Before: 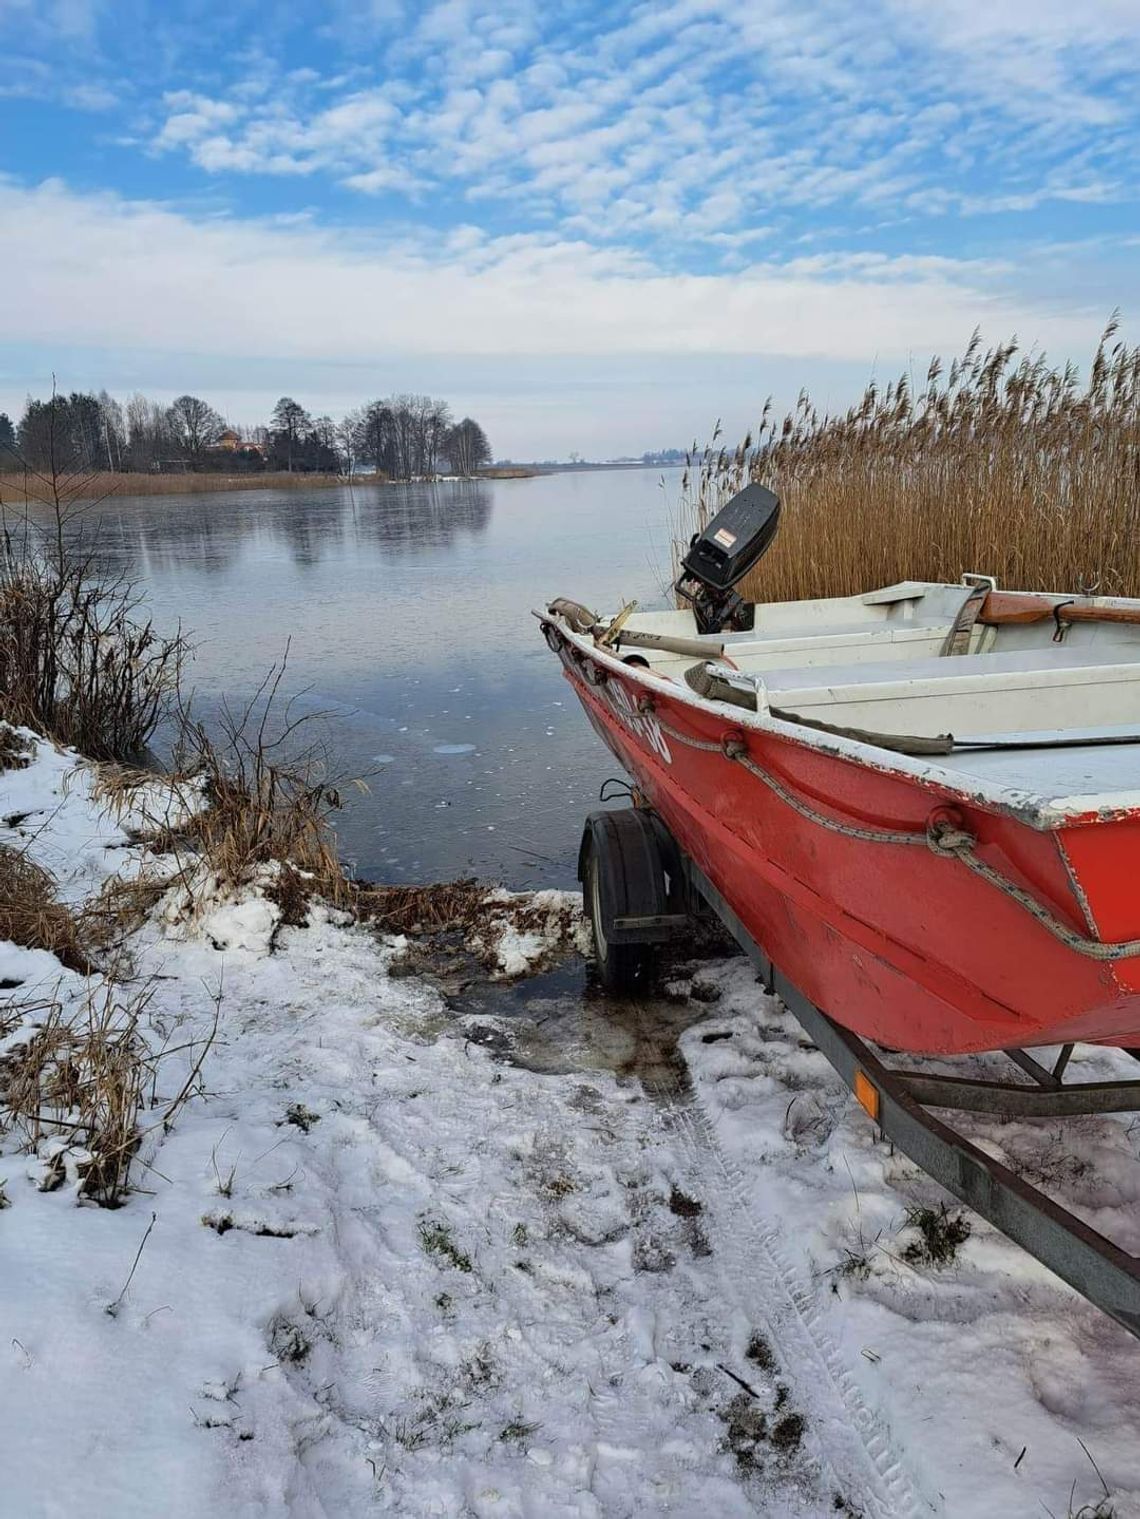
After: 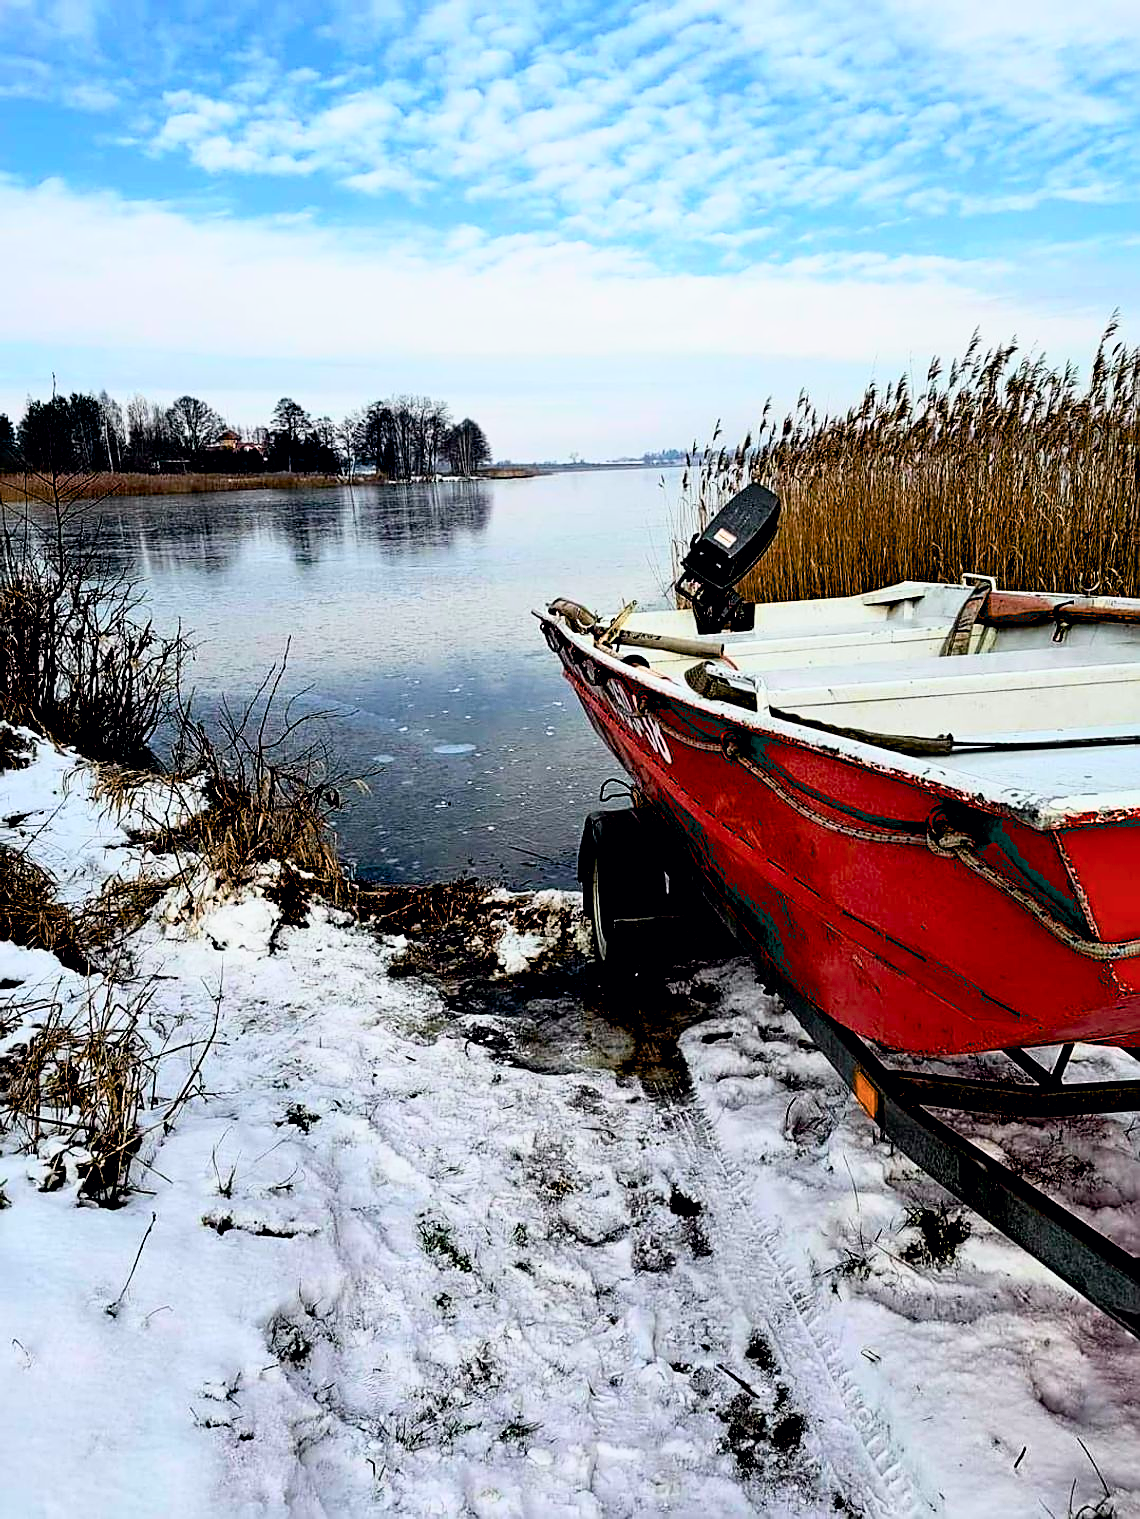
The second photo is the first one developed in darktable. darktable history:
tone curve: curves: ch0 [(0, 0) (0.051, 0.03) (0.096, 0.071) (0.241, 0.247) (0.455, 0.525) (0.594, 0.697) (0.741, 0.845) (0.871, 0.933) (1, 0.984)]; ch1 [(0, 0) (0.1, 0.038) (0.318, 0.243) (0.399, 0.351) (0.478, 0.469) (0.499, 0.499) (0.534, 0.549) (0.565, 0.594) (0.601, 0.634) (0.666, 0.7) (1, 1)]; ch2 [(0, 0) (0.453, 0.45) (0.479, 0.483) (0.504, 0.499) (0.52, 0.519) (0.541, 0.559) (0.592, 0.612) (0.824, 0.815) (1, 1)], color space Lab, independent channels, preserve colors none
filmic rgb: black relative exposure -9.08 EV, white relative exposure 2.3 EV, hardness 7.49
exposure: black level correction 0.047, exposure 0.013 EV, compensate highlight preservation false
sharpen: on, module defaults
